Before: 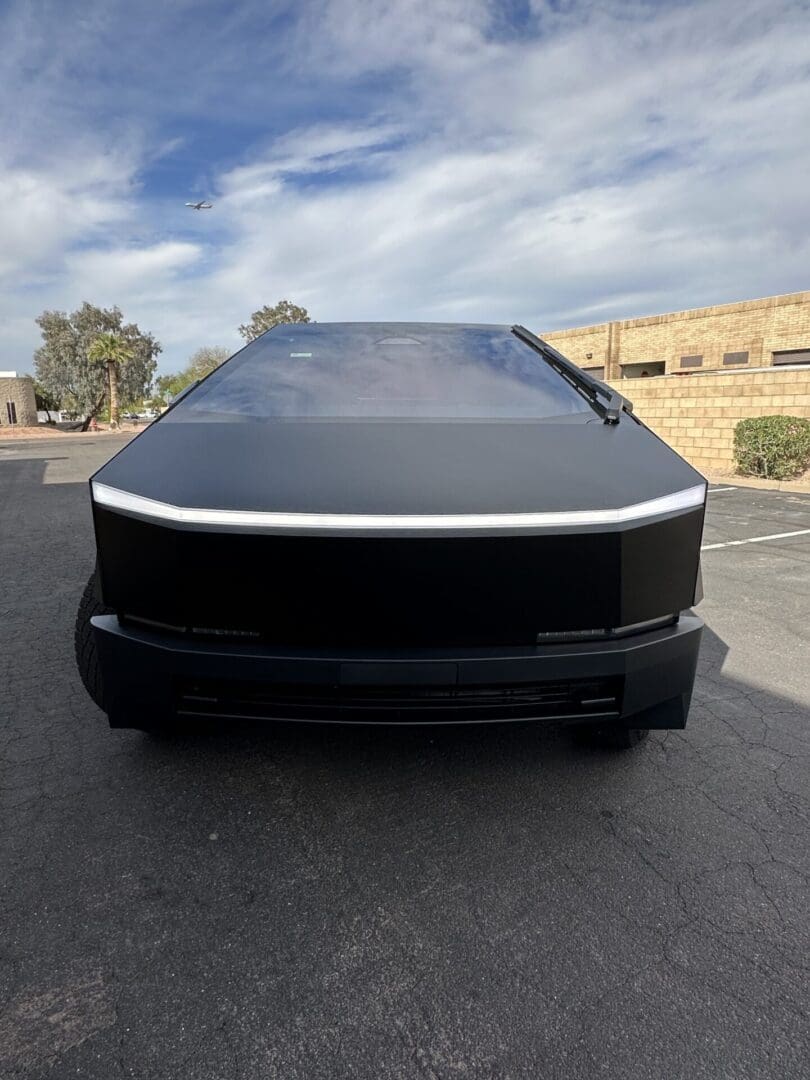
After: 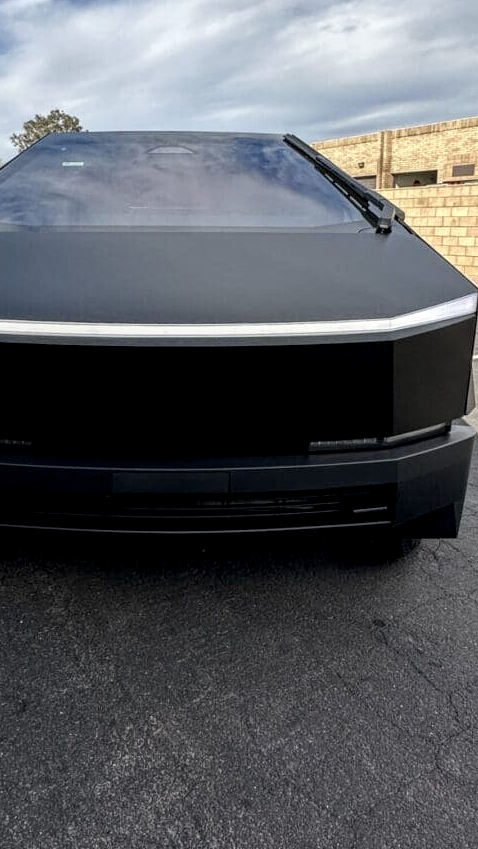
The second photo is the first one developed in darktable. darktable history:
local contrast: highlights 20%, detail 150%
crop and rotate: left 28.256%, top 17.734%, right 12.656%, bottom 3.573%
